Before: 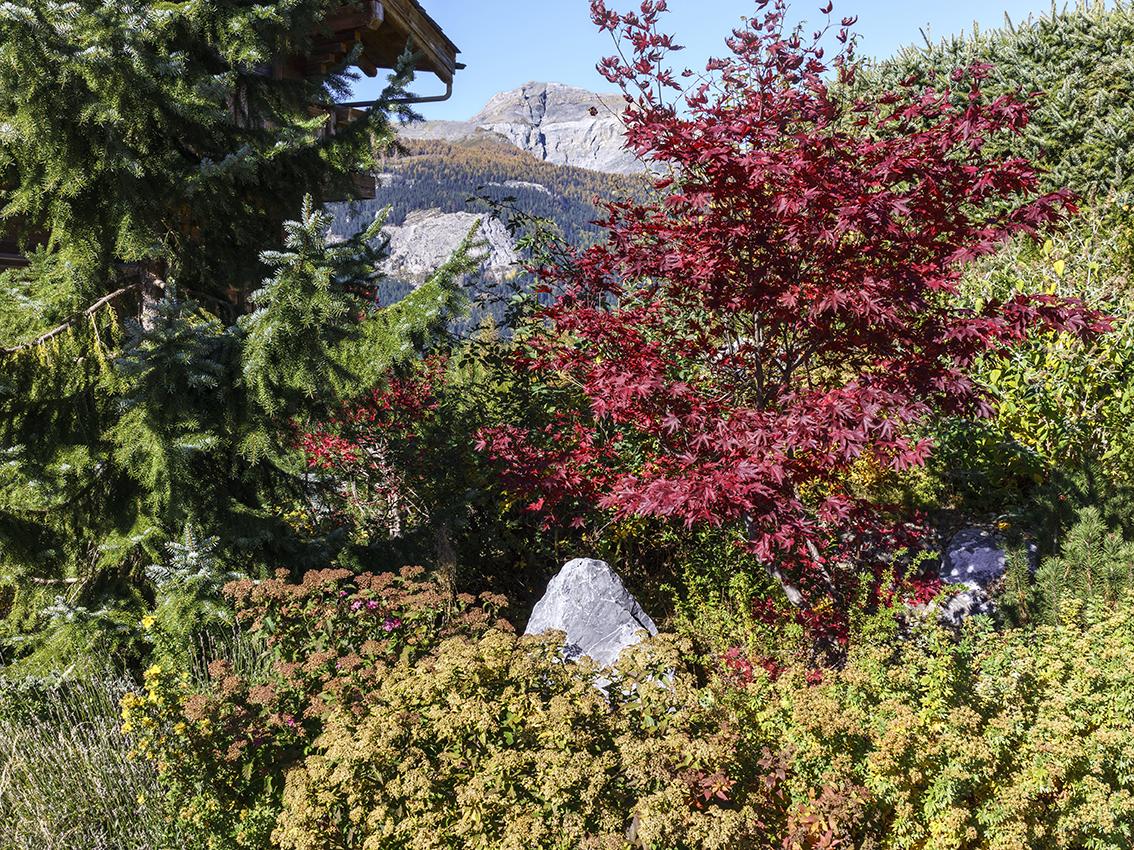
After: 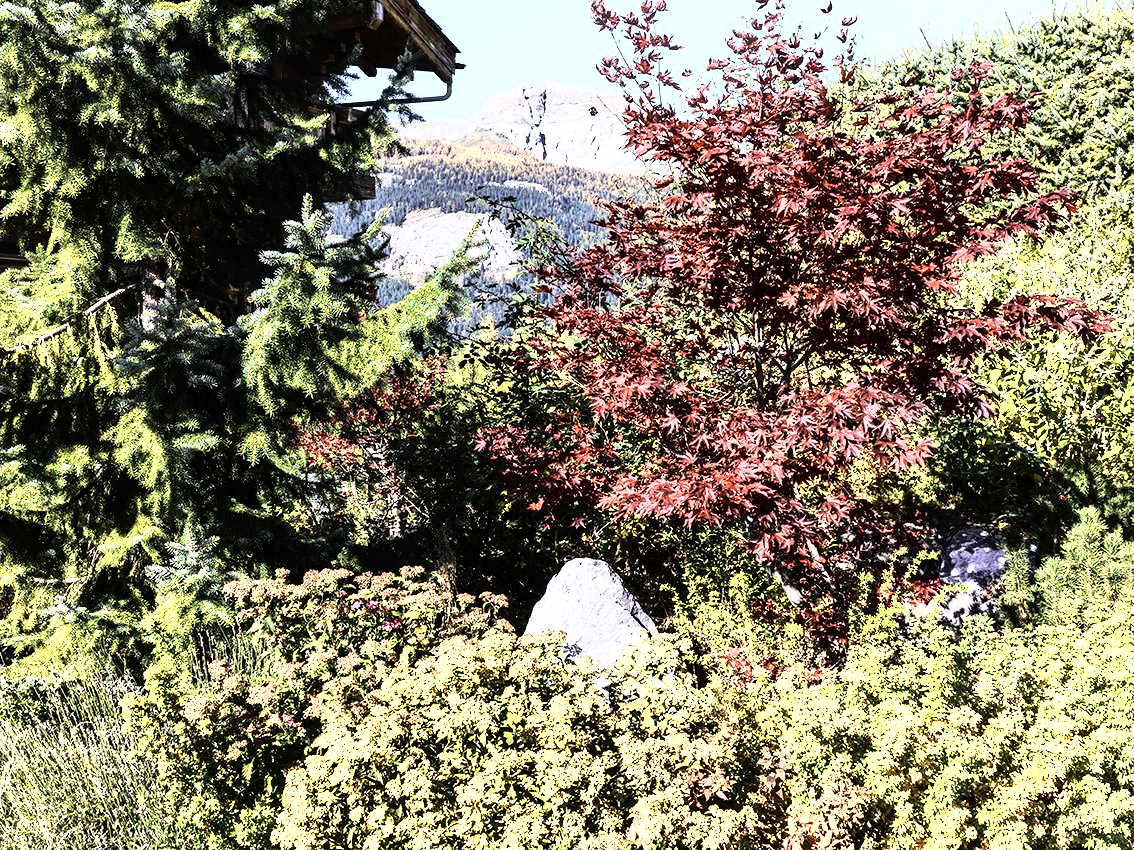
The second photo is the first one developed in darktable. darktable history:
rgb curve: curves: ch0 [(0, 0) (0.21, 0.15) (0.24, 0.21) (0.5, 0.75) (0.75, 0.96) (0.89, 0.99) (1, 1)]; ch1 [(0, 0.02) (0.21, 0.13) (0.25, 0.2) (0.5, 0.67) (0.75, 0.9) (0.89, 0.97) (1, 1)]; ch2 [(0, 0.02) (0.21, 0.13) (0.25, 0.2) (0.5, 0.67) (0.75, 0.9) (0.89, 0.97) (1, 1)], compensate middle gray true
color zones: curves: ch0 [(0.018, 0.548) (0.224, 0.64) (0.425, 0.447) (0.675, 0.575) (0.732, 0.579)]; ch1 [(0.066, 0.487) (0.25, 0.5) (0.404, 0.43) (0.75, 0.421) (0.956, 0.421)]; ch2 [(0.044, 0.561) (0.215, 0.465) (0.399, 0.544) (0.465, 0.548) (0.614, 0.447) (0.724, 0.43) (0.882, 0.623) (0.956, 0.632)]
